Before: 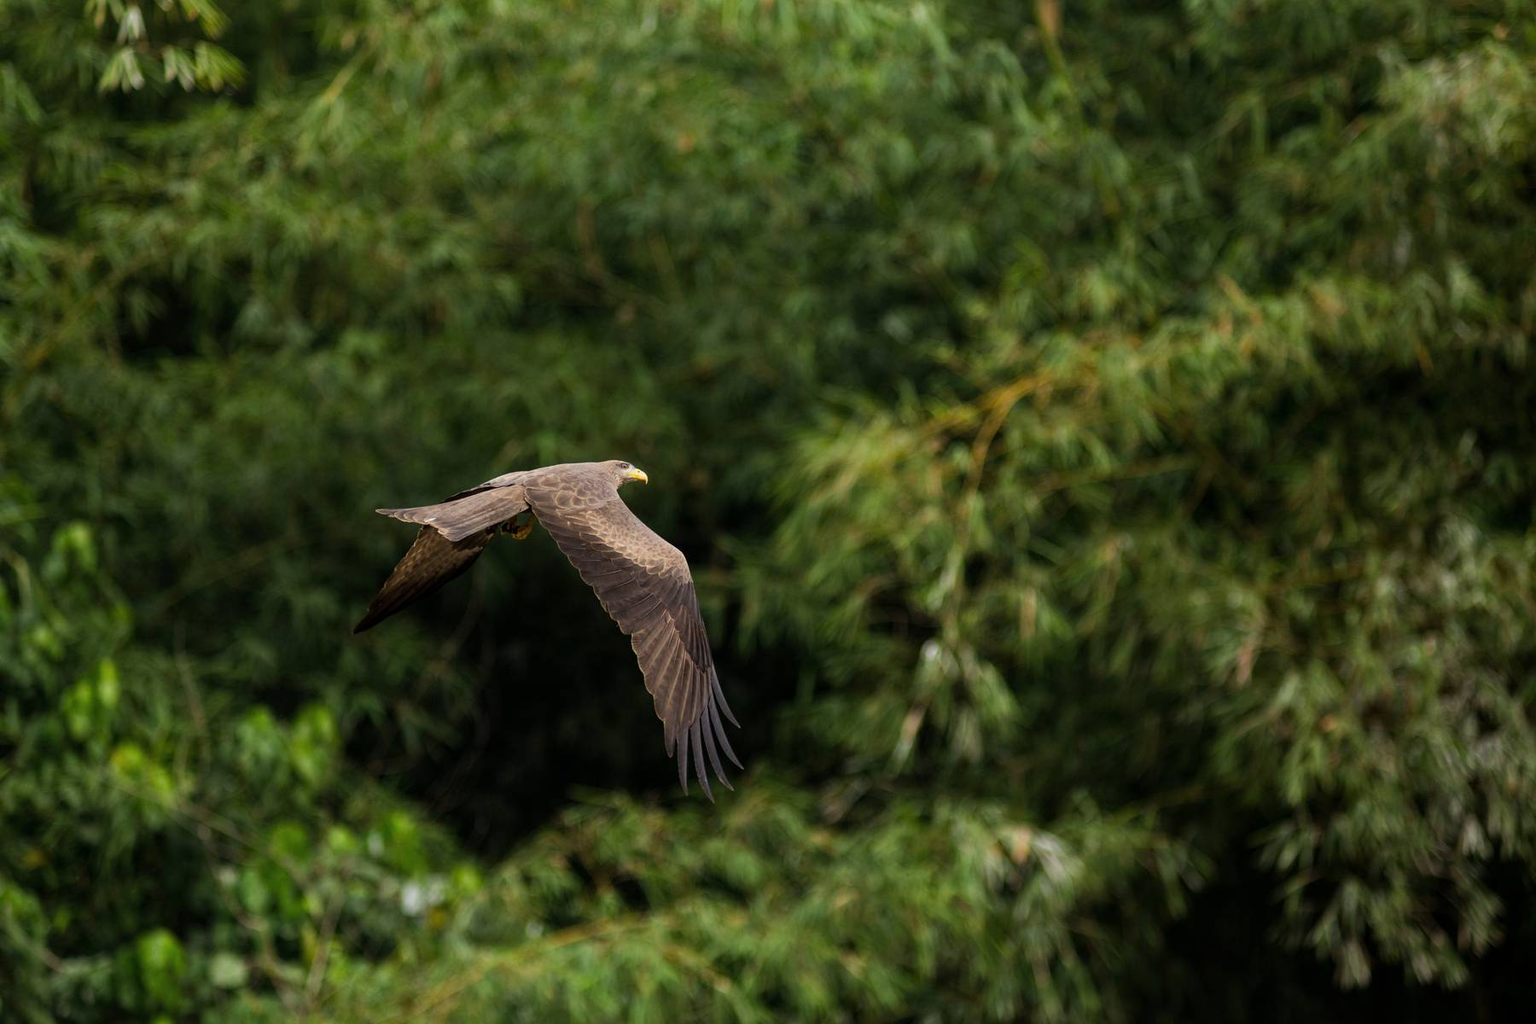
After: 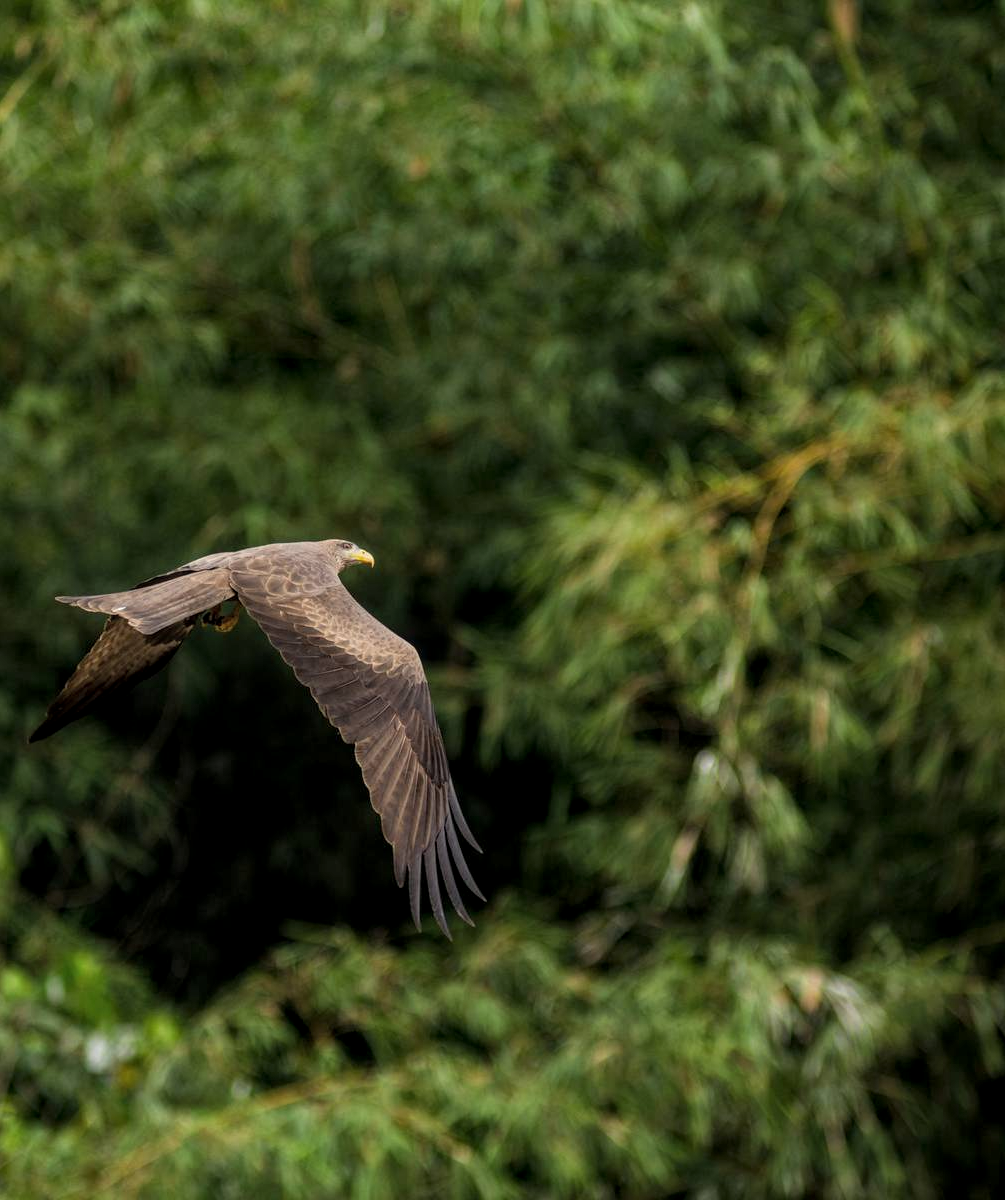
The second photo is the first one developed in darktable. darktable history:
crop: left 21.427%, right 22.702%
local contrast: on, module defaults
shadows and highlights: shadows 25.99, highlights -25.85
